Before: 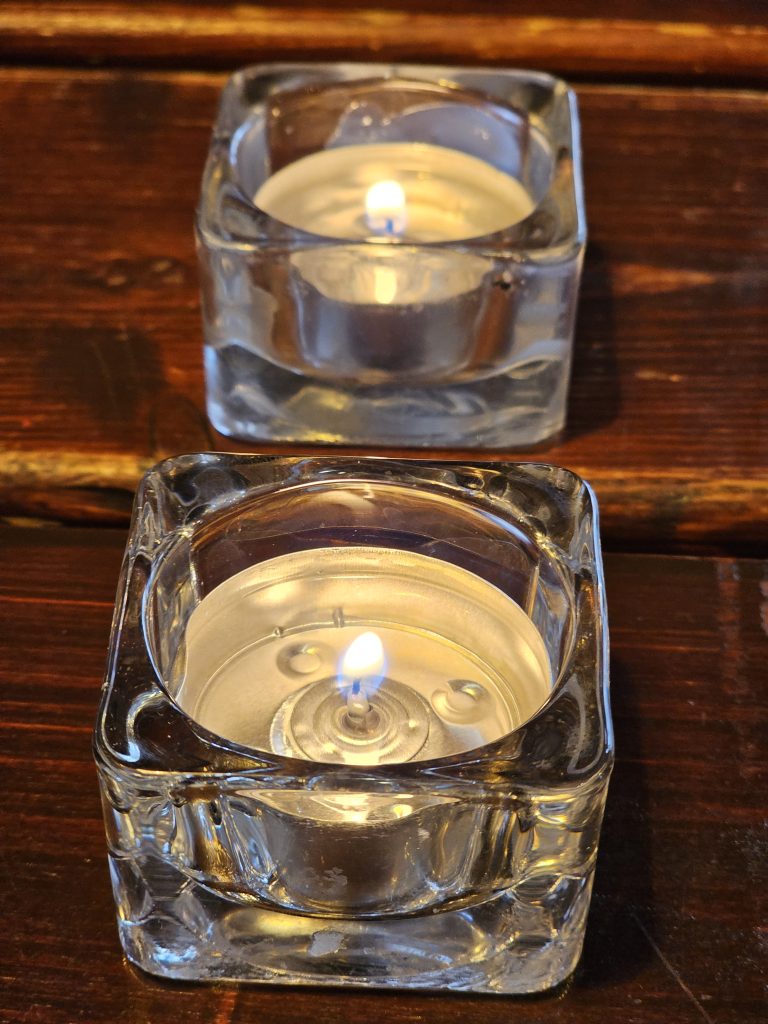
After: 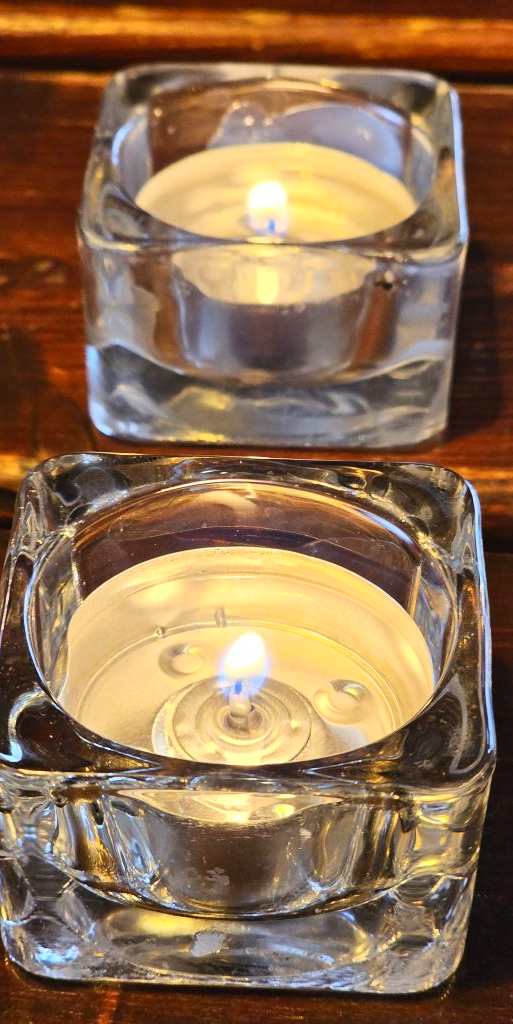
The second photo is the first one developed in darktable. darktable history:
crop: left 15.384%, right 17.736%
contrast brightness saturation: contrast 0.201, brightness 0.158, saturation 0.215
